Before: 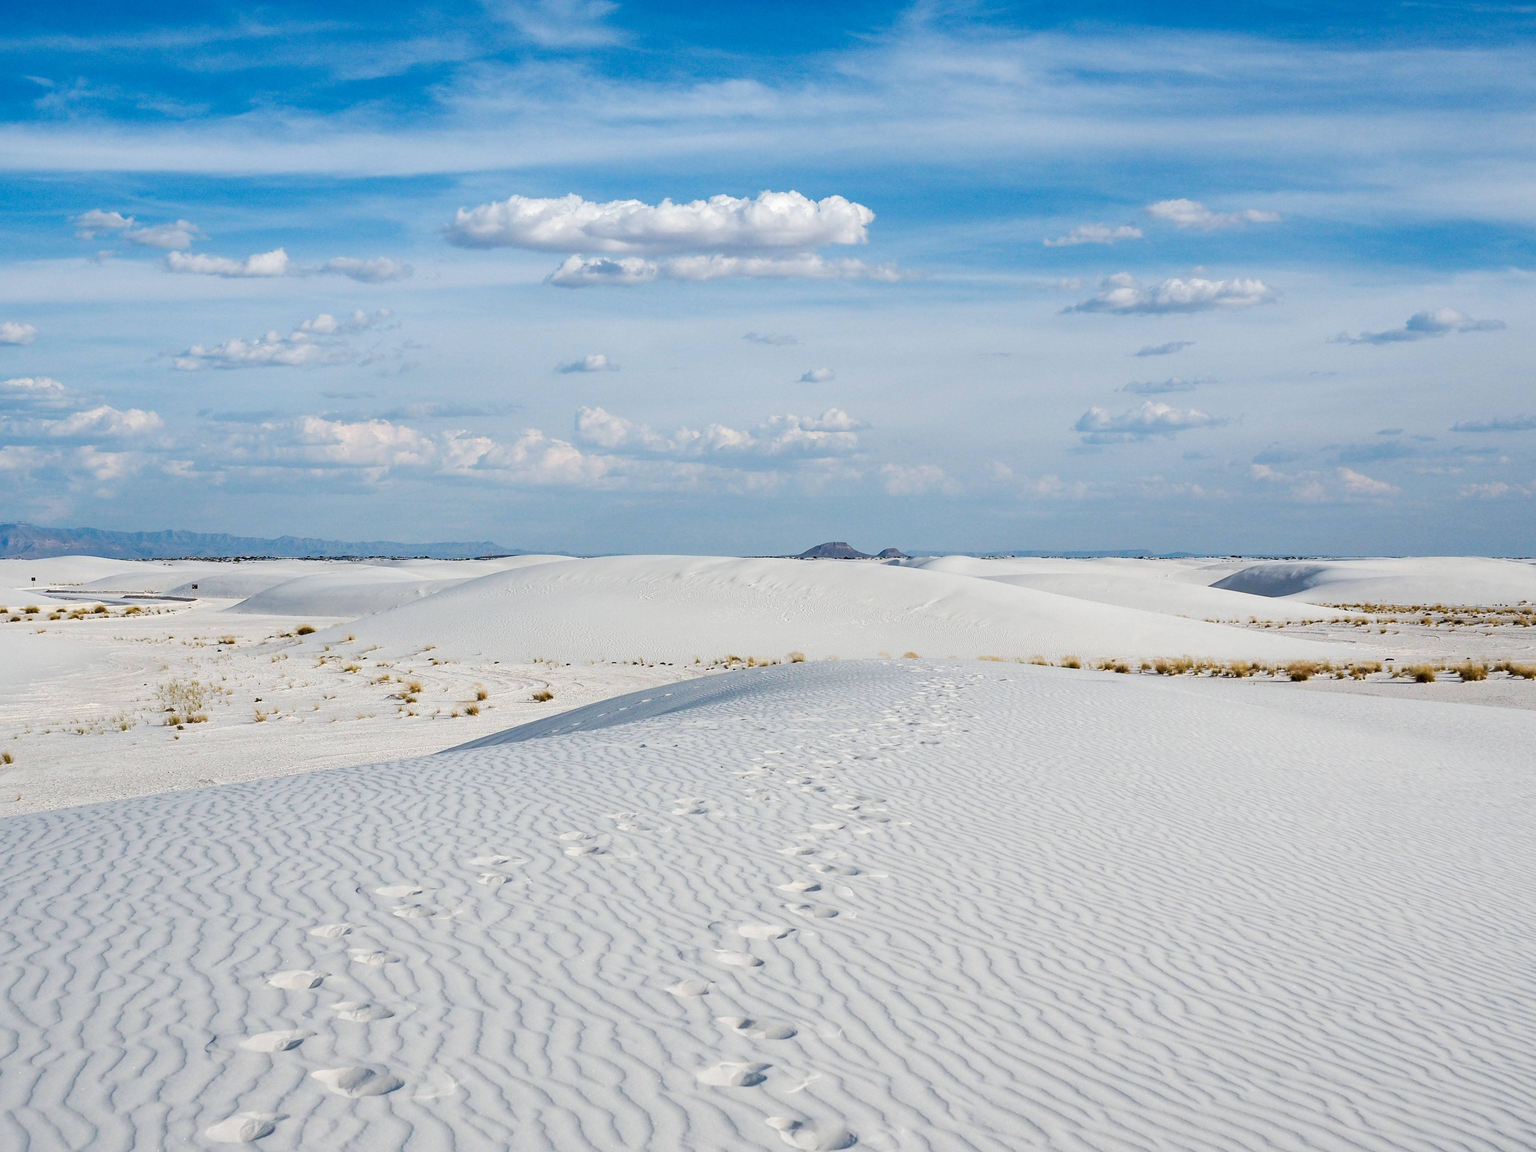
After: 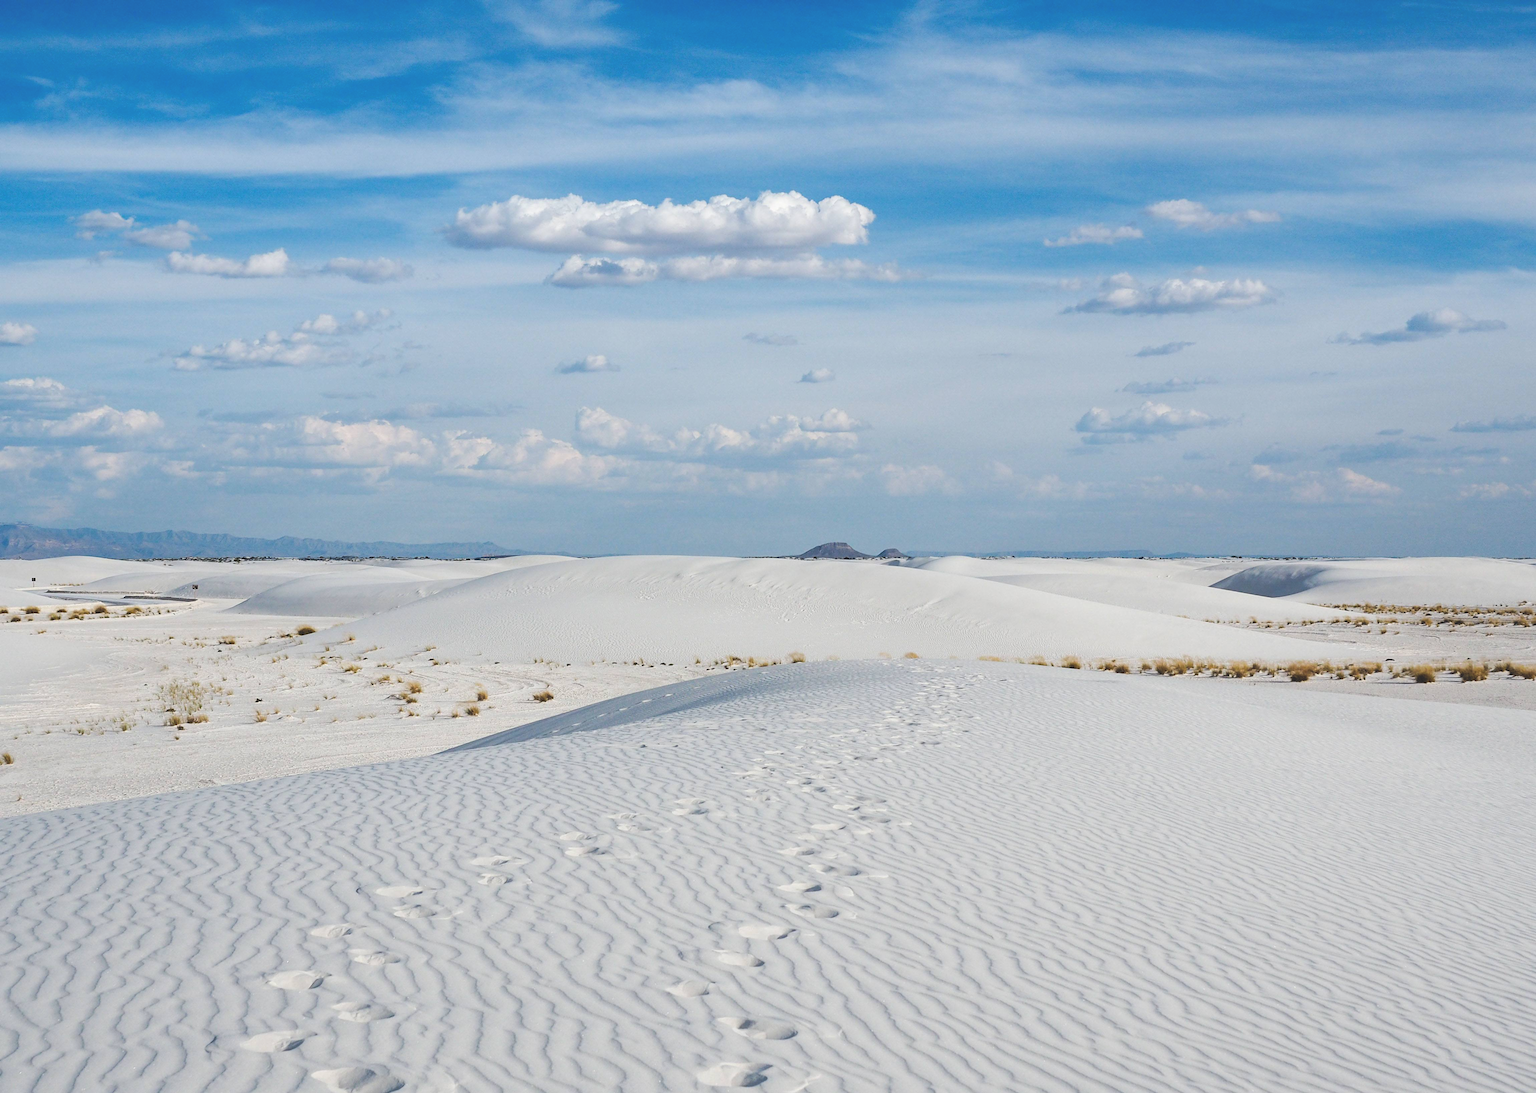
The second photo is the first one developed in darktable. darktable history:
vibrance: vibrance 20%
crop and rotate: top 0%, bottom 5.097%
exposure: black level correction -0.023, exposure -0.039 EV, compensate highlight preservation false
